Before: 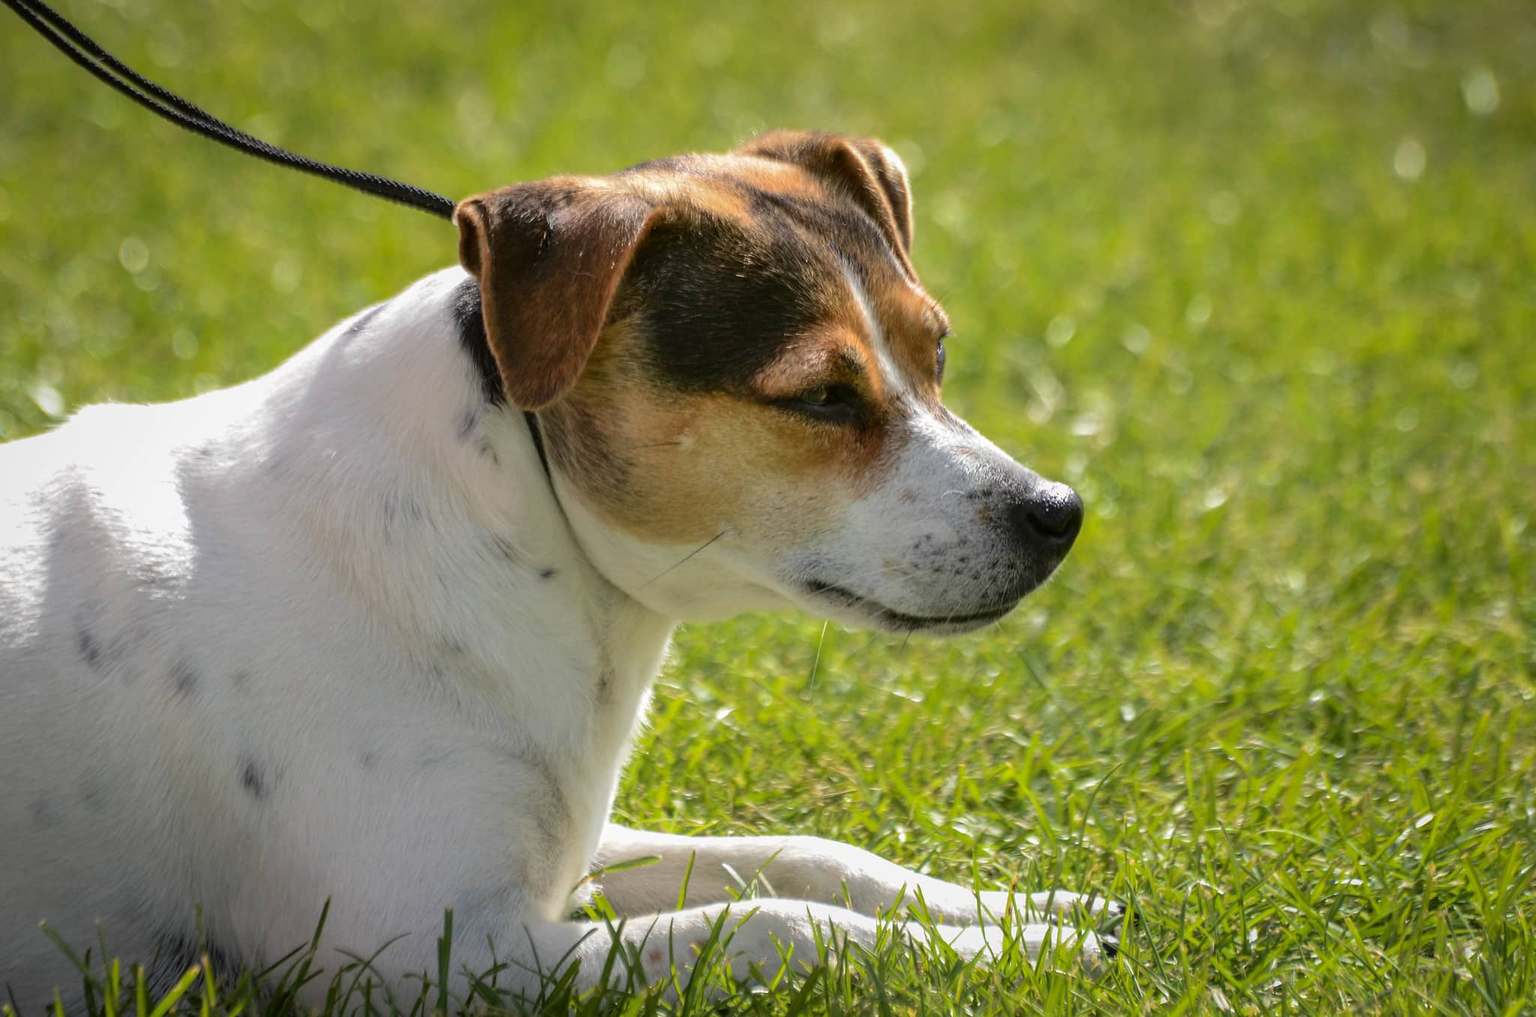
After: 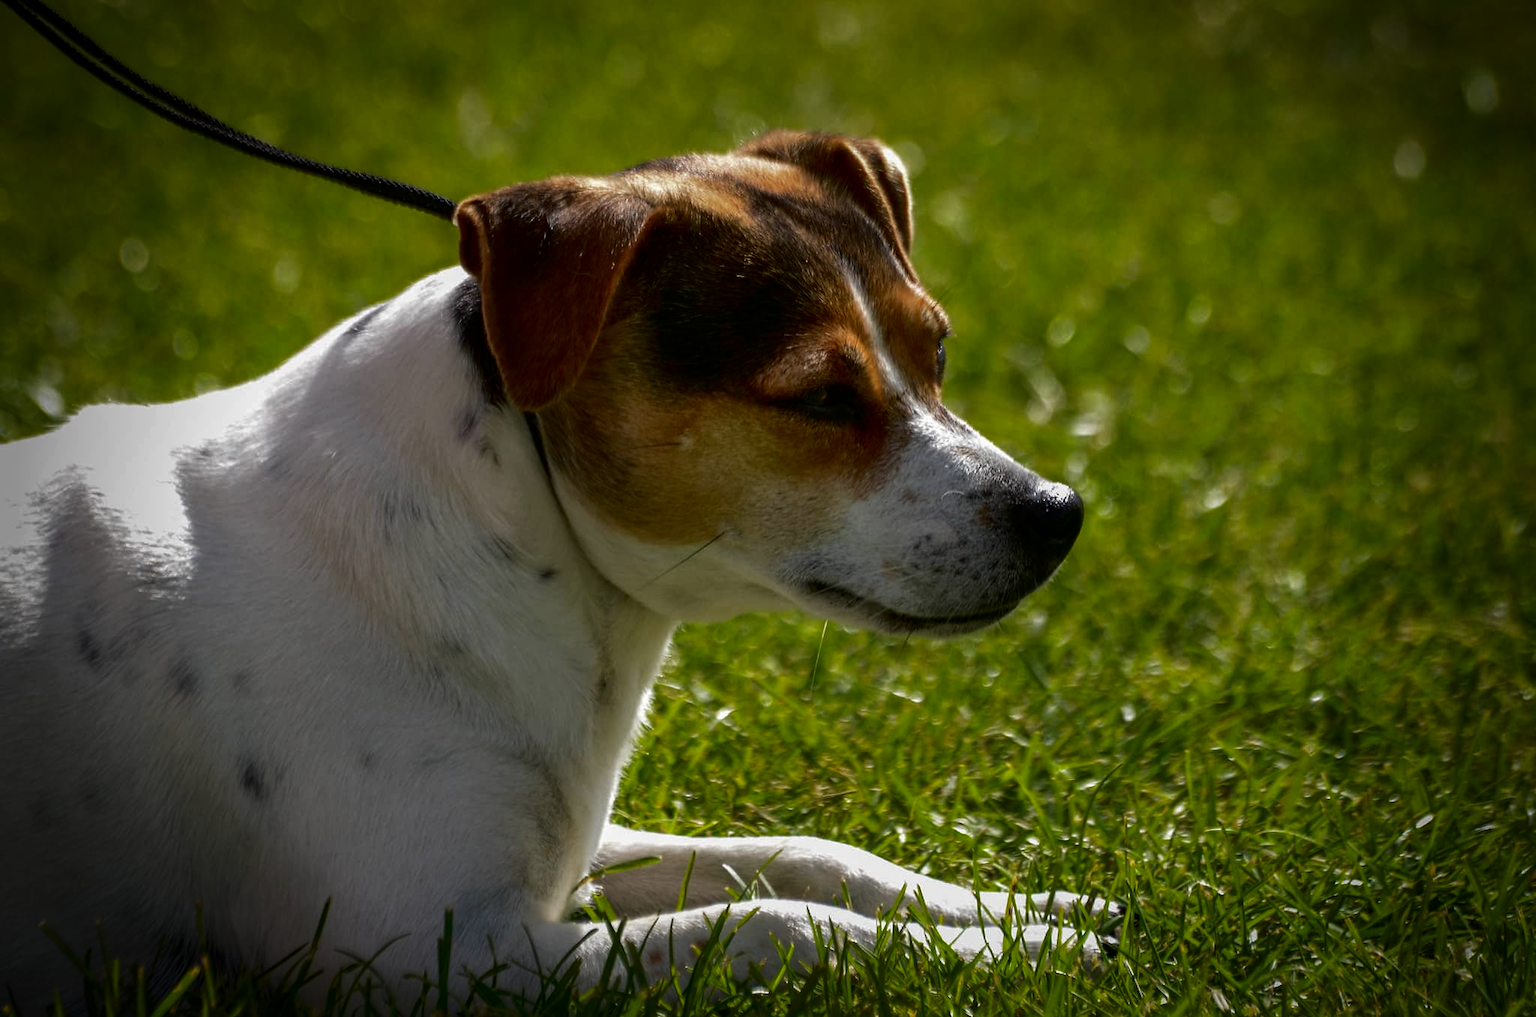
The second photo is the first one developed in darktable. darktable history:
contrast brightness saturation: brightness -0.504
color correction: highlights b* 0.026
vignetting: fall-off start 68.94%, fall-off radius 30.1%, brightness -0.574, saturation 0.002, width/height ratio 0.988, shape 0.847
